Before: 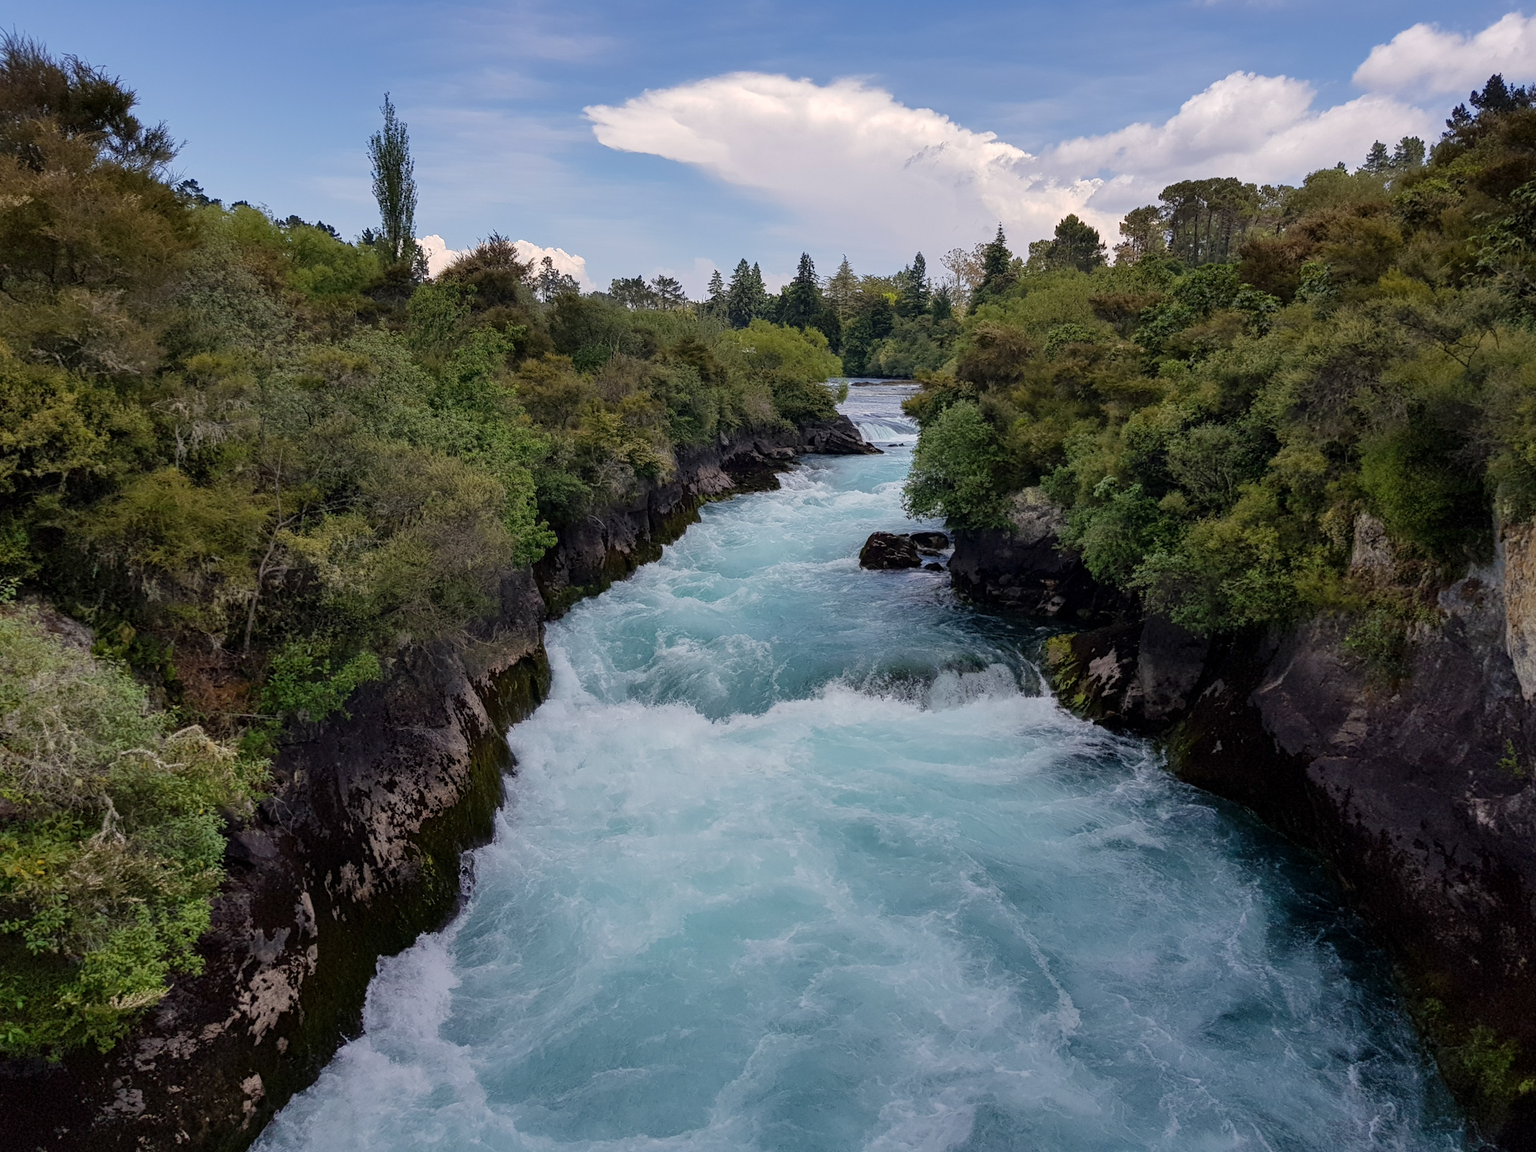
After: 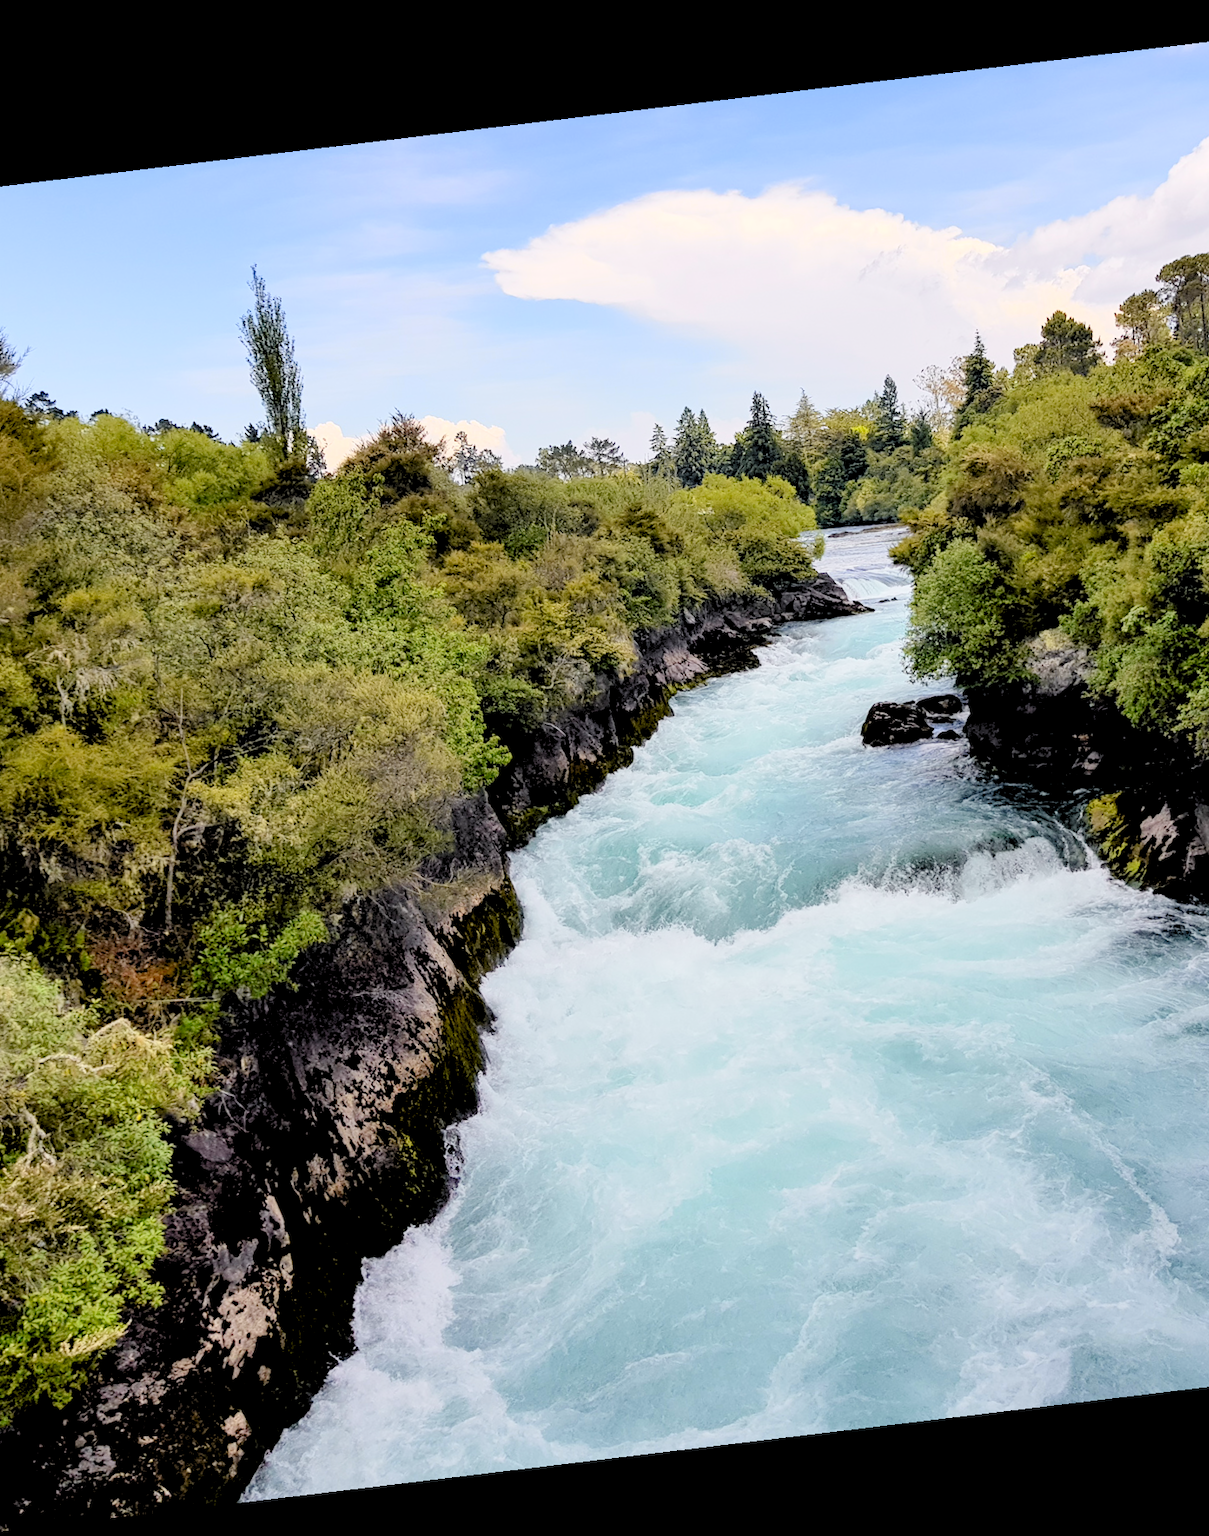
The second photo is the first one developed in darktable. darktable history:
crop: left 10.644%, right 26.528%
rotate and perspective: rotation -6.83°, automatic cropping off
levels: levels [0.072, 0.414, 0.976]
tone curve: curves: ch0 [(0, 0.005) (0.103, 0.081) (0.196, 0.197) (0.391, 0.469) (0.491, 0.585) (0.638, 0.751) (0.822, 0.886) (0.997, 0.959)]; ch1 [(0, 0) (0.172, 0.123) (0.324, 0.253) (0.396, 0.388) (0.474, 0.479) (0.499, 0.498) (0.529, 0.528) (0.579, 0.614) (0.633, 0.677) (0.812, 0.856) (1, 1)]; ch2 [(0, 0) (0.411, 0.424) (0.459, 0.478) (0.5, 0.501) (0.517, 0.526) (0.553, 0.583) (0.609, 0.646) (0.708, 0.768) (0.839, 0.916) (1, 1)], color space Lab, independent channels, preserve colors none
